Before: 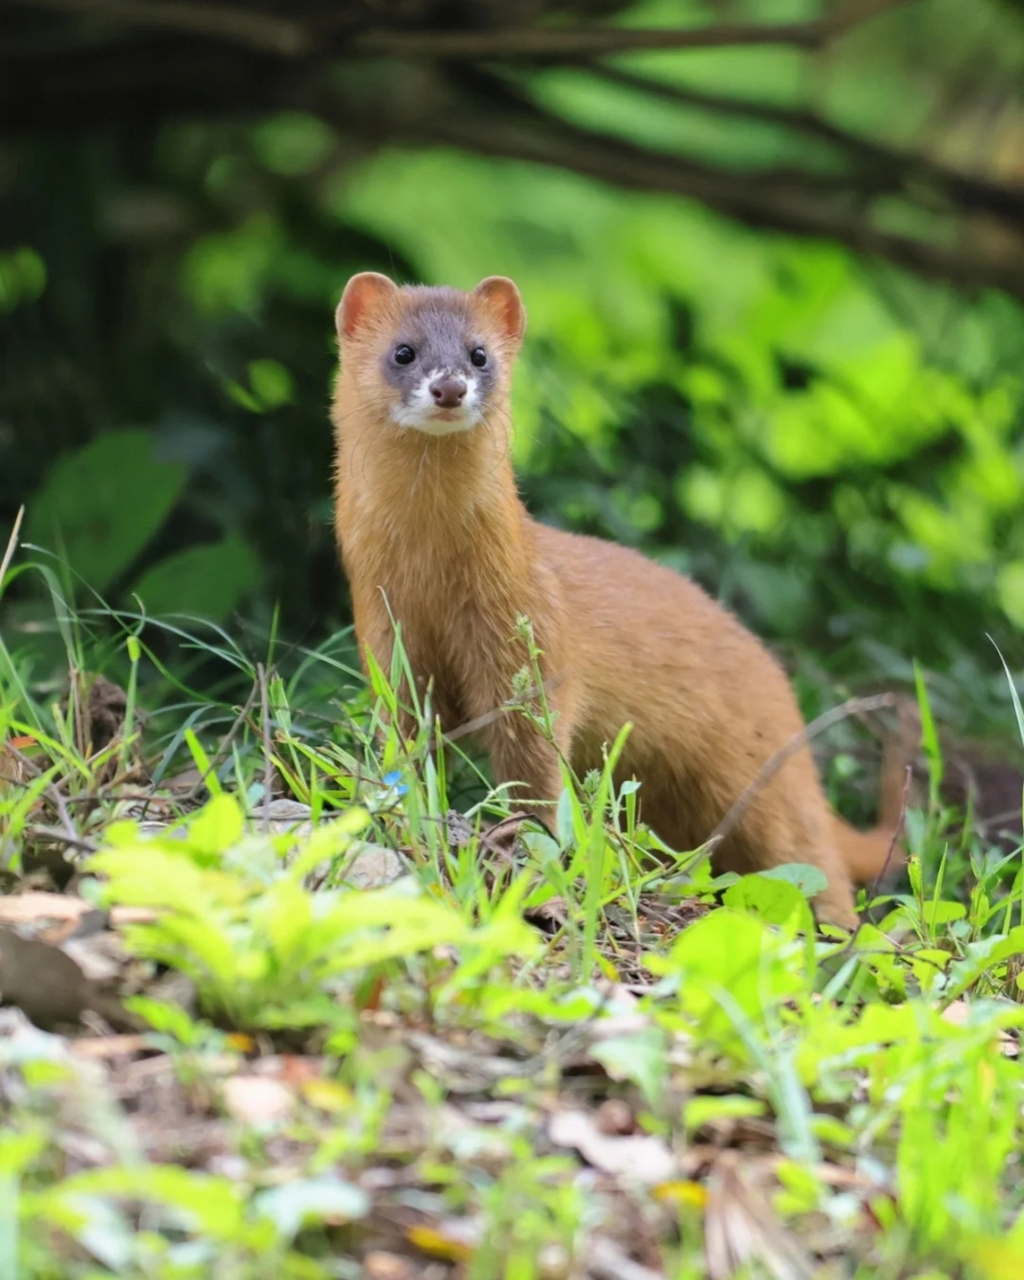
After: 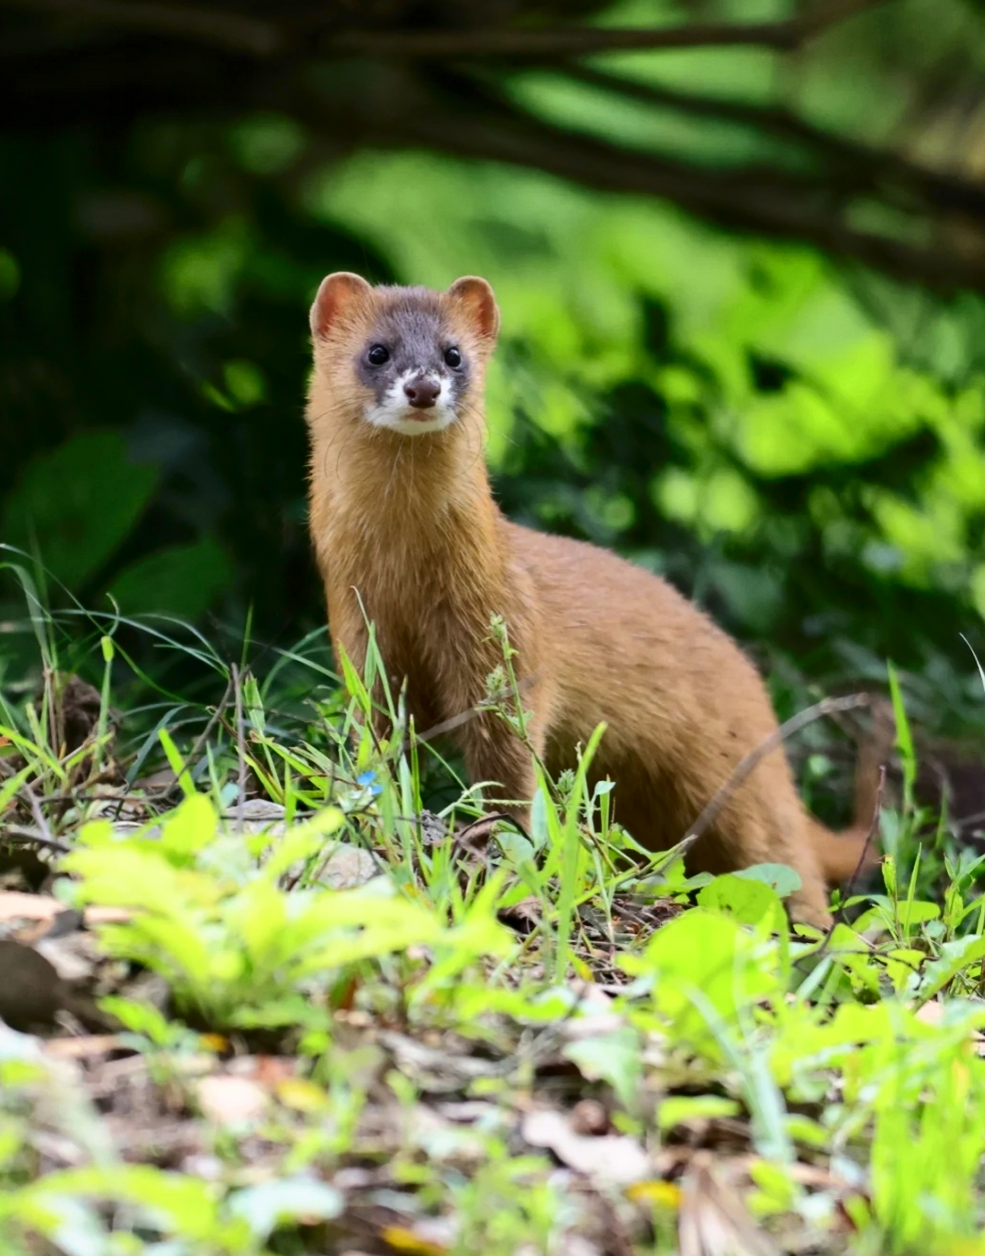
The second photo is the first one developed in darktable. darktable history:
crop and rotate: left 2.586%, right 1.143%, bottom 1.799%
tone curve: curves: ch0 [(0, 0) (0.003, 0) (0.011, 0) (0.025, 0) (0.044, 0.006) (0.069, 0.024) (0.1, 0.038) (0.136, 0.052) (0.177, 0.08) (0.224, 0.112) (0.277, 0.145) (0.335, 0.206) (0.399, 0.284) (0.468, 0.372) (0.543, 0.477) (0.623, 0.593) (0.709, 0.717) (0.801, 0.815) (0.898, 0.92) (1, 1)], color space Lab, independent channels, preserve colors none
